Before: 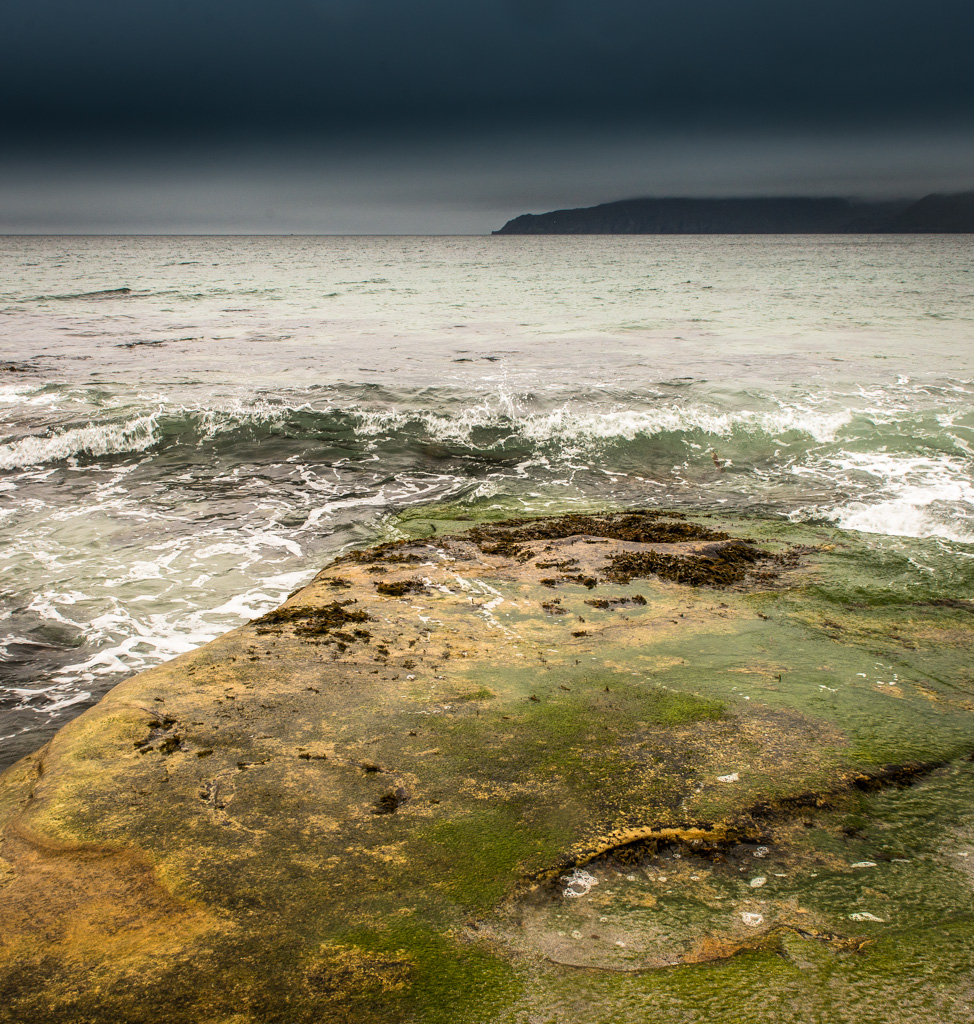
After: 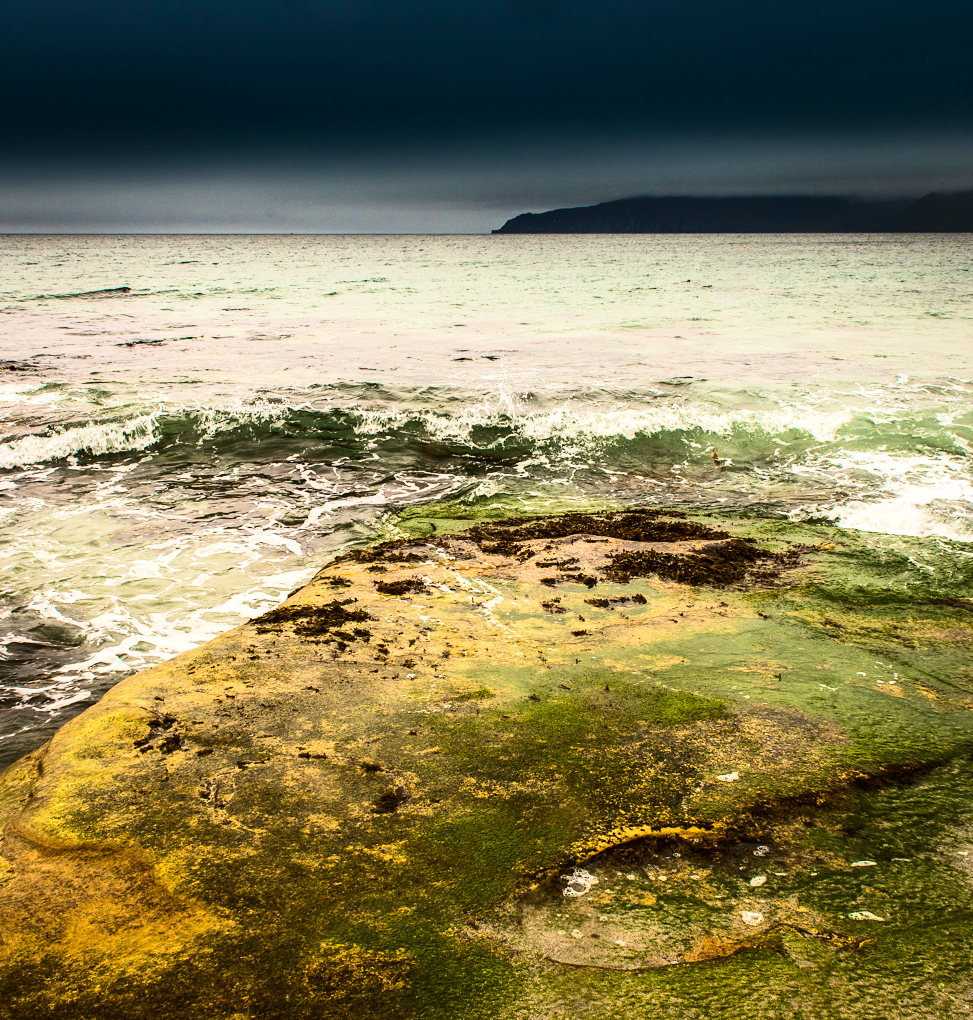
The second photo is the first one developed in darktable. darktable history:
contrast brightness saturation: contrast 0.28
levels: levels [0, 0.51, 1]
crop: top 0.179%, bottom 0.194%
exposure: exposure -0.493 EV, compensate highlight preservation false
base curve: fusion 1, preserve colors none
color balance rgb: perceptual saturation grading › global saturation 0.833%, global vibrance 45.528%
velvia: on, module defaults
